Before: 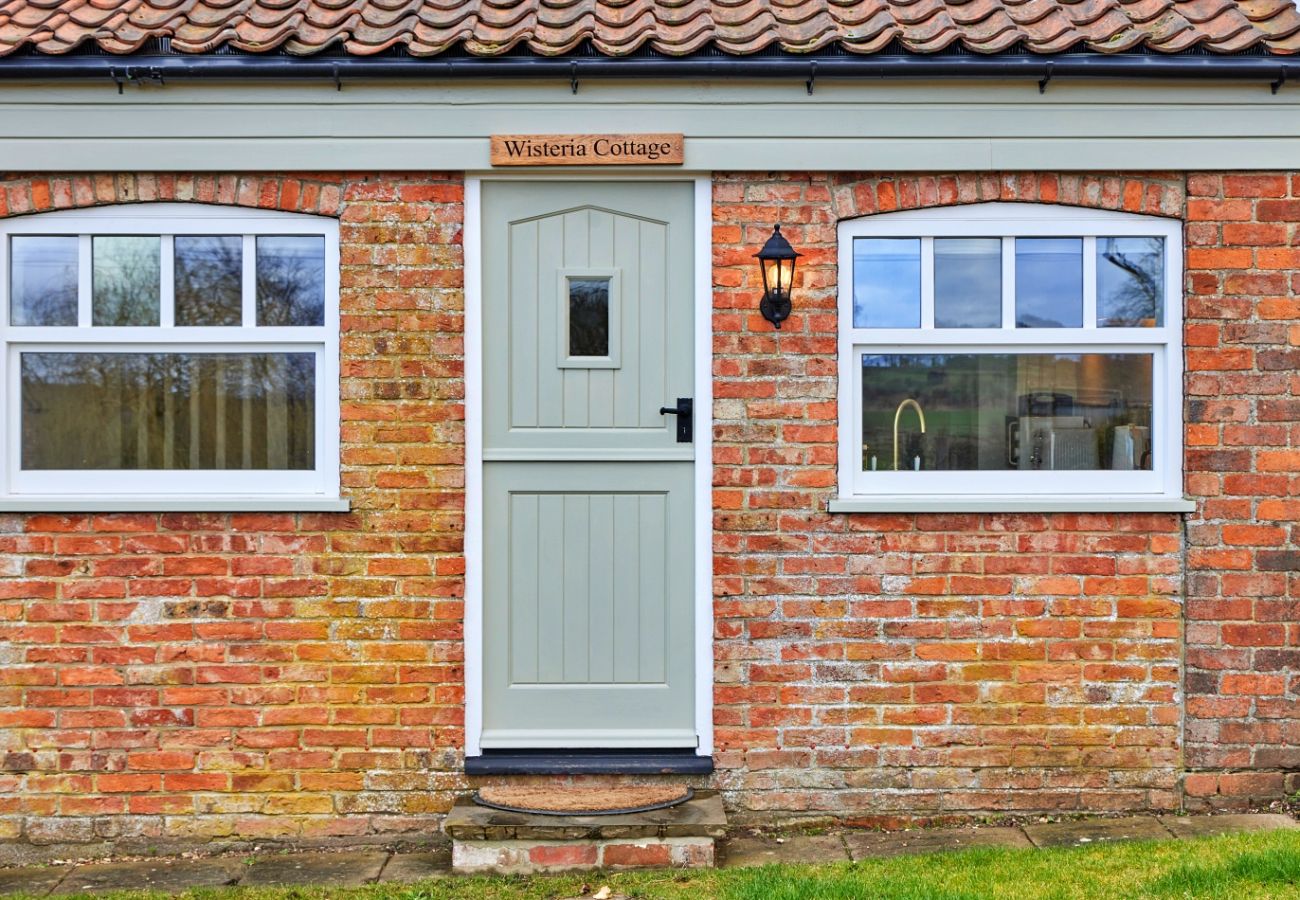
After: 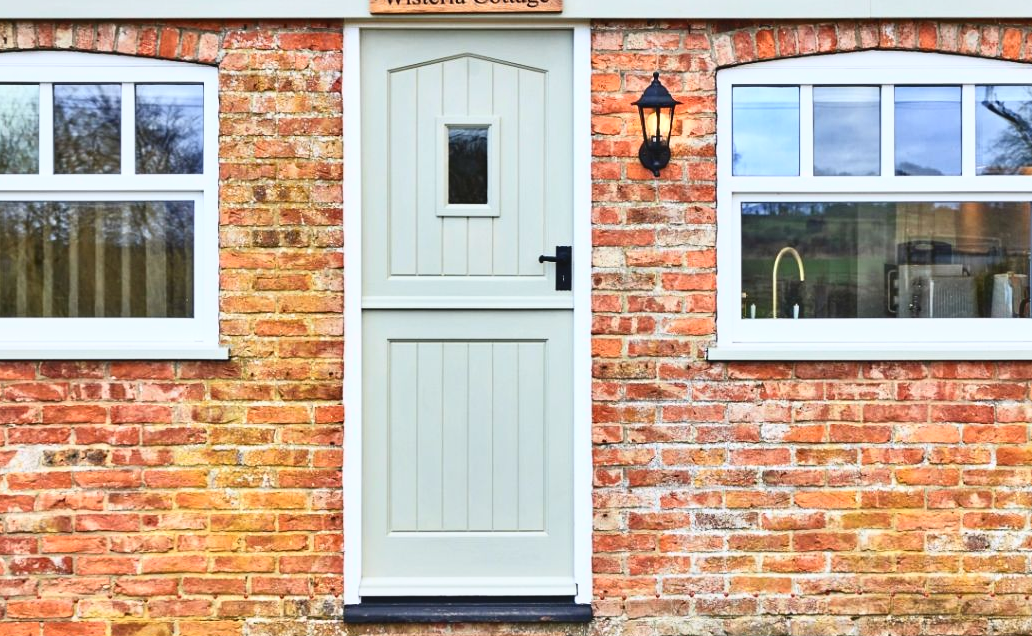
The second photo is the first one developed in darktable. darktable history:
crop: left 9.365%, top 16.931%, right 11.237%, bottom 12.329%
tone curve: curves: ch0 [(0, 0.058) (0.198, 0.188) (0.512, 0.582) (0.625, 0.754) (0.81, 0.934) (1, 1)], color space Lab, independent channels, preserve colors none
